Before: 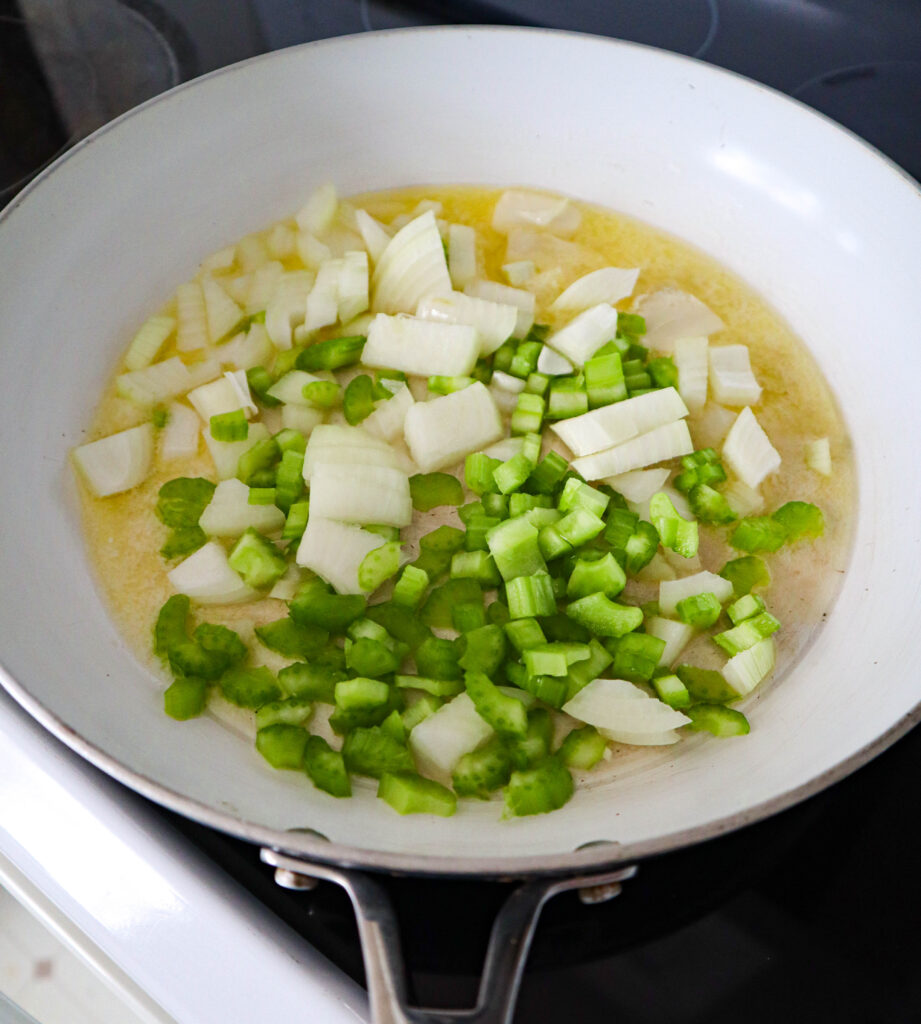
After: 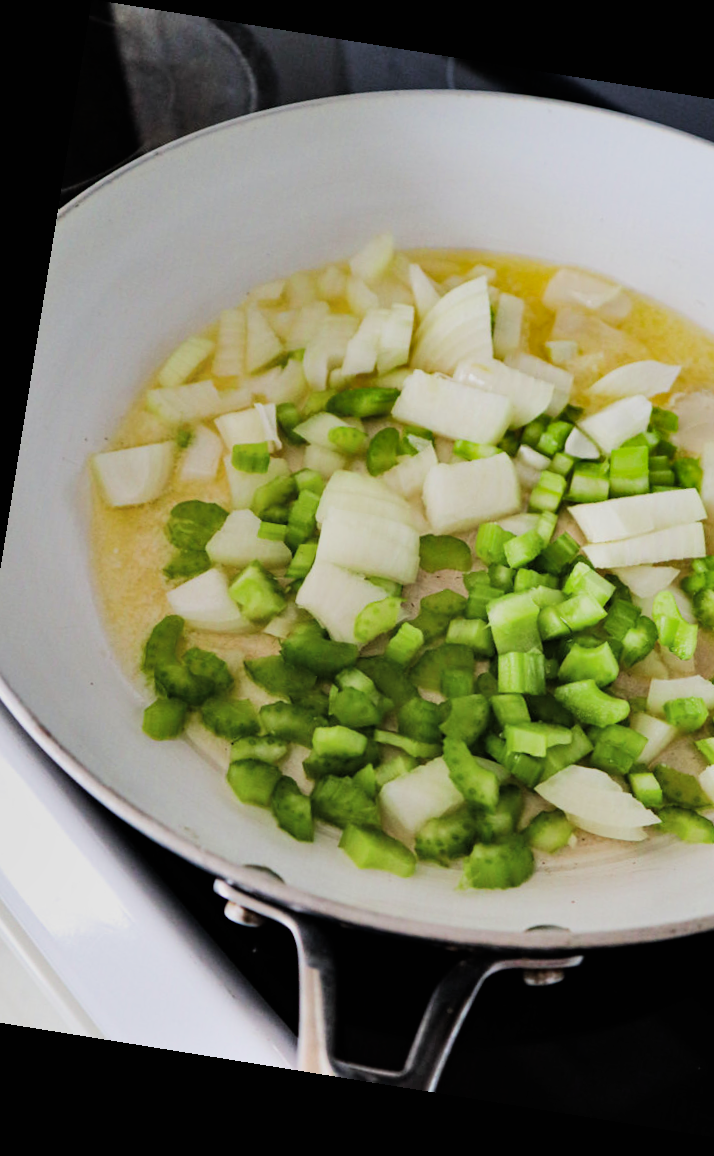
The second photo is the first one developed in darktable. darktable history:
crop and rotate: left 6.617%, right 26.717%
exposure: black level correction -0.008, exposure 0.067 EV, compensate highlight preservation false
rotate and perspective: rotation 9.12°, automatic cropping off
shadows and highlights: soften with gaussian
filmic rgb: black relative exposure -5 EV, hardness 2.88, contrast 1.3
